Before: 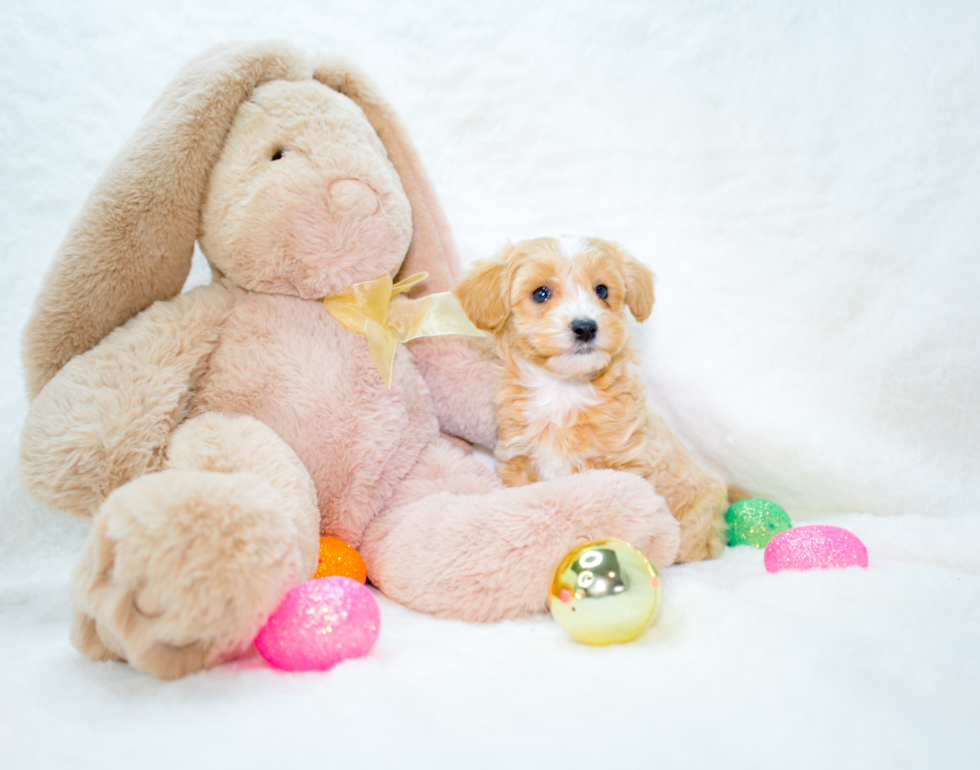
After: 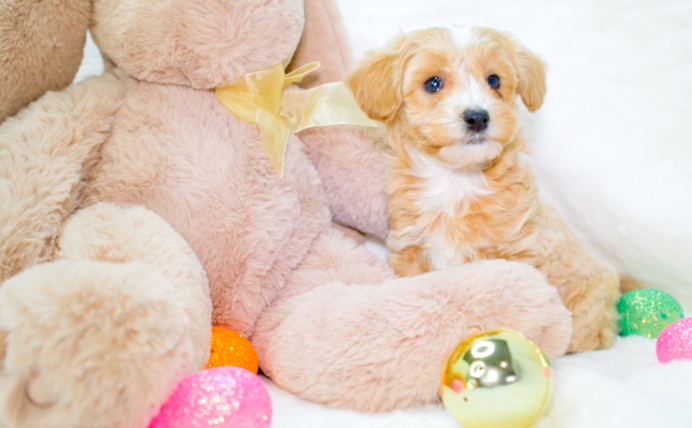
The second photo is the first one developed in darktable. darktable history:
tone equalizer: -7 EV 0.145 EV, -6 EV 0.613 EV, -5 EV 1.19 EV, -4 EV 1.35 EV, -3 EV 1.15 EV, -2 EV 0.6 EV, -1 EV 0.165 EV
crop: left 11.051%, top 27.296%, right 18.309%, bottom 17.063%
